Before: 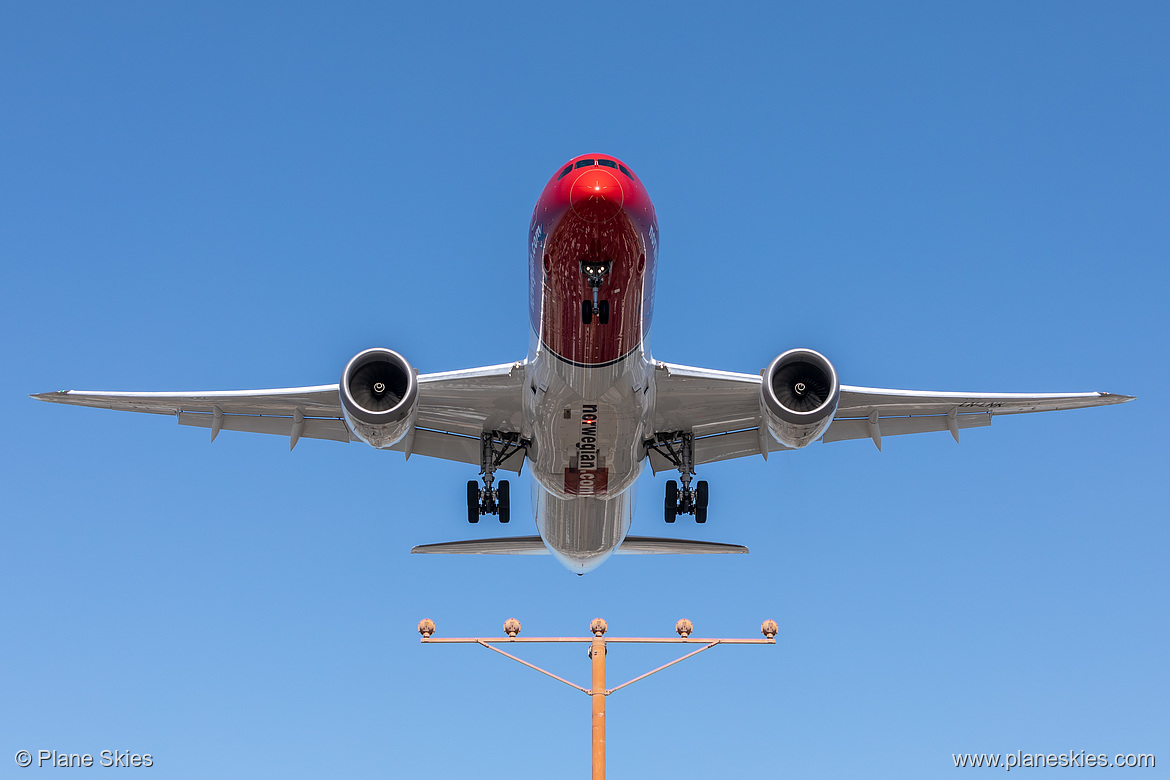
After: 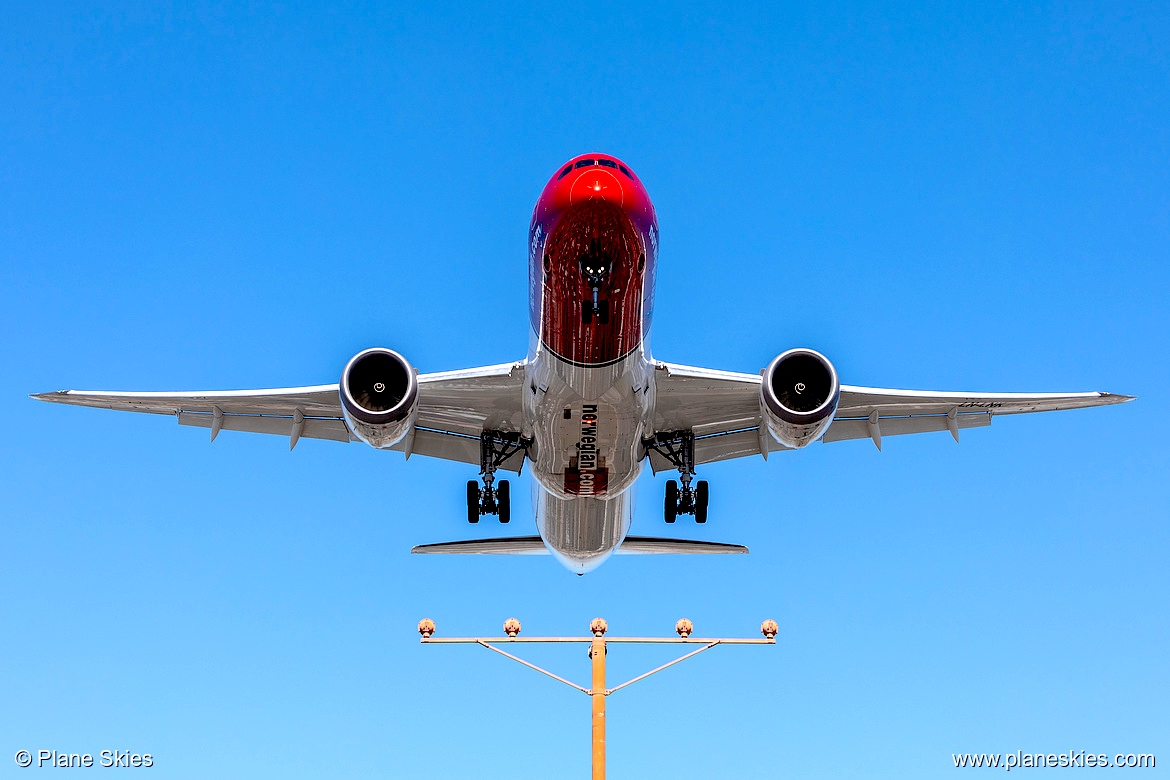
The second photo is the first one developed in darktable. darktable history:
exposure: black level correction 0.039, exposure 0.499 EV, compensate highlight preservation false
color correction: highlights b* 0.012, saturation 1.12
